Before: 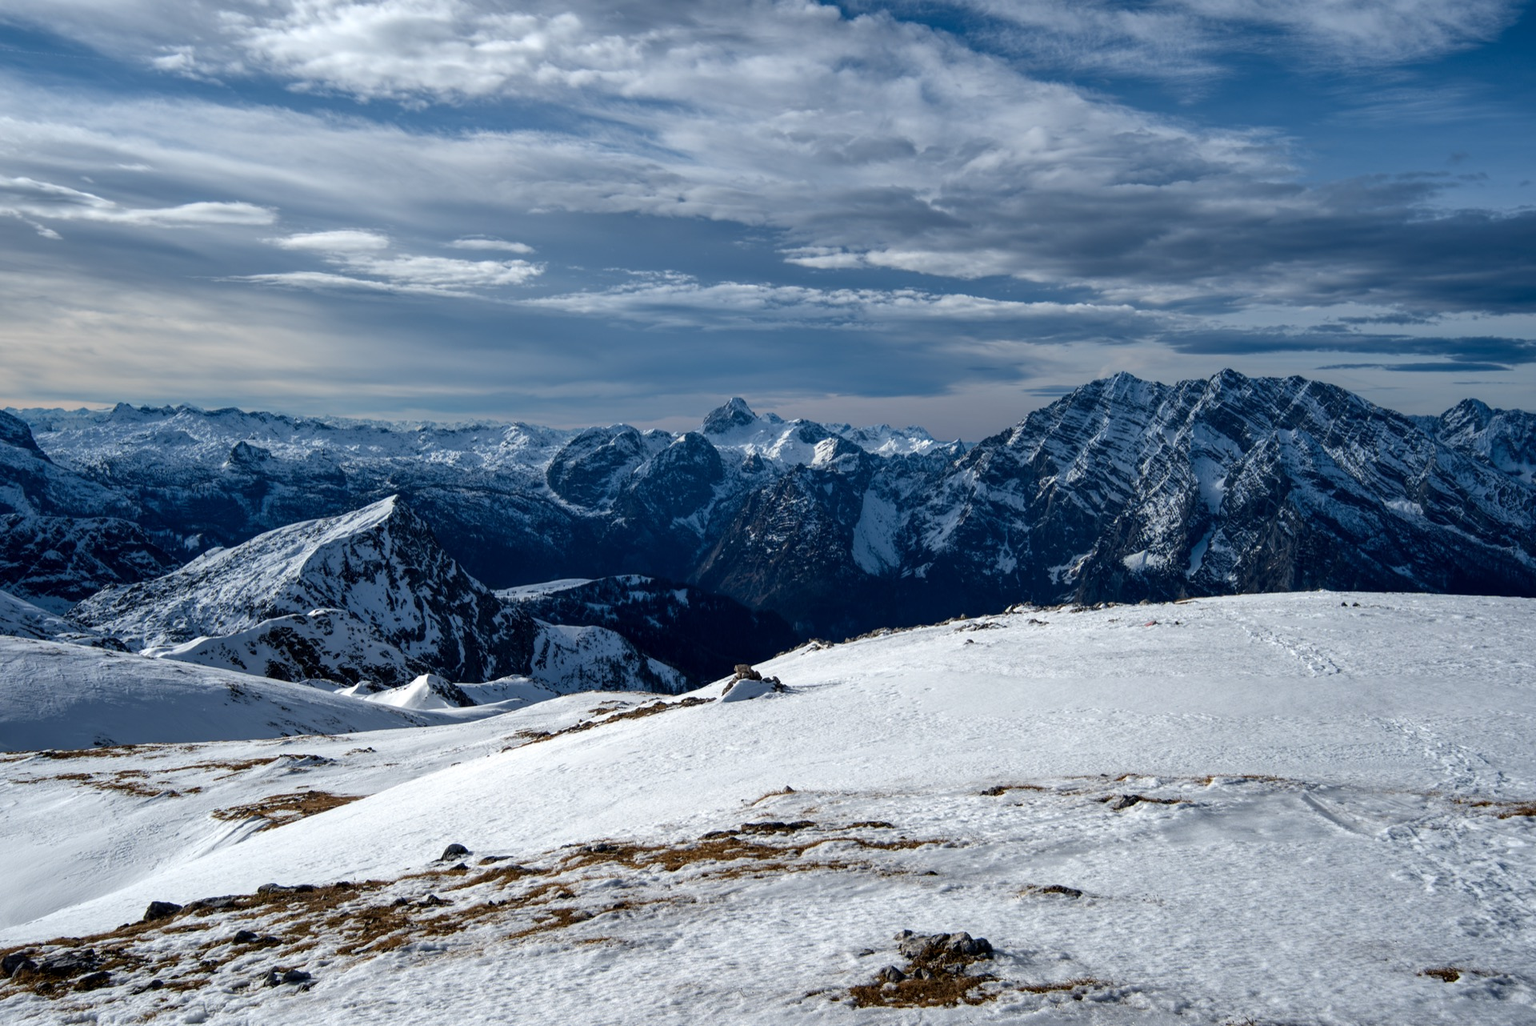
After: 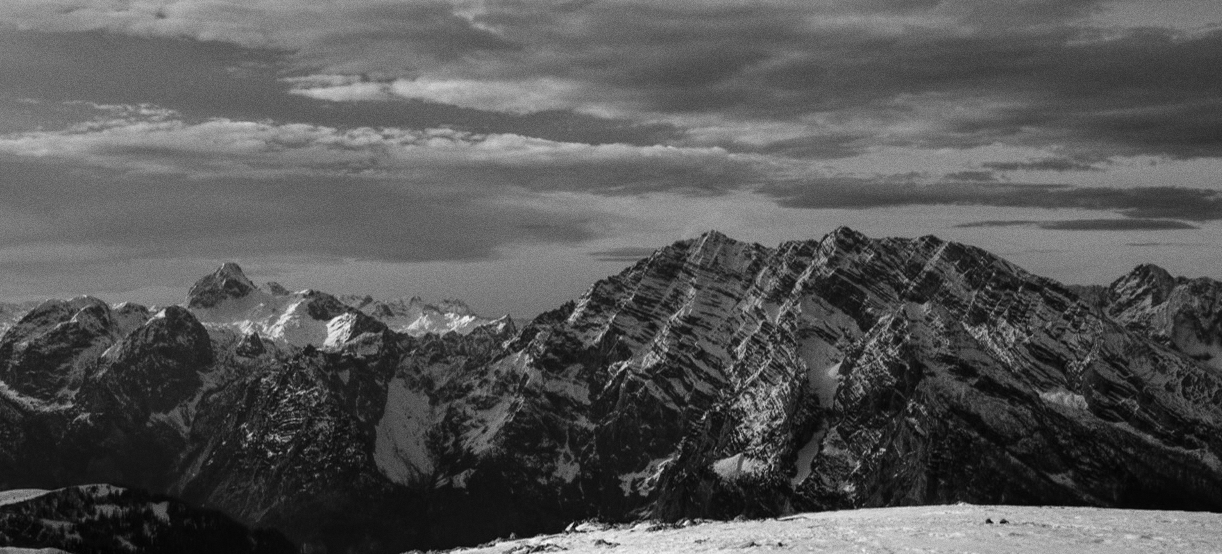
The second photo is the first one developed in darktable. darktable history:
monochrome: a 16.06, b 15.48, size 1
crop: left 36.005%, top 18.293%, right 0.31%, bottom 38.444%
grain: on, module defaults
